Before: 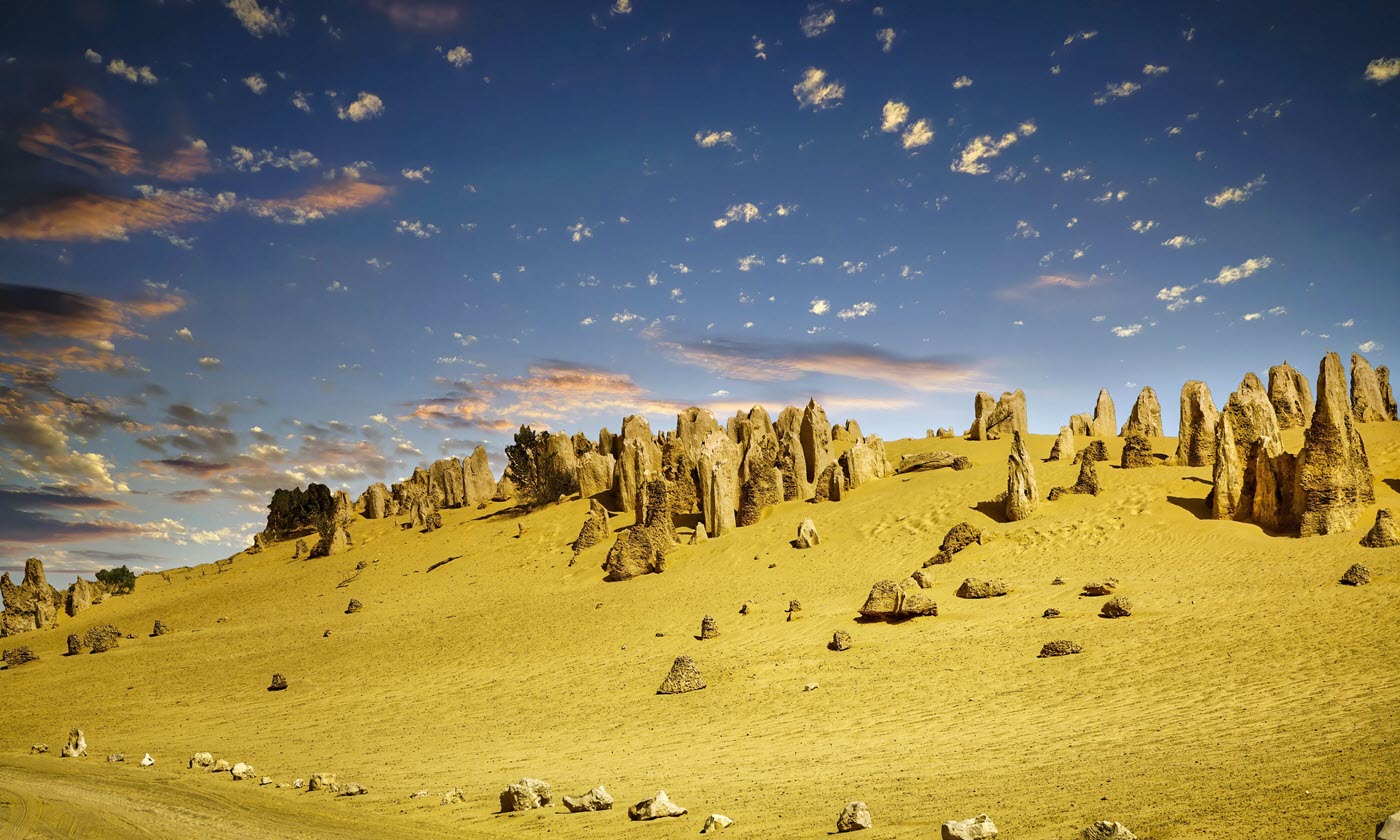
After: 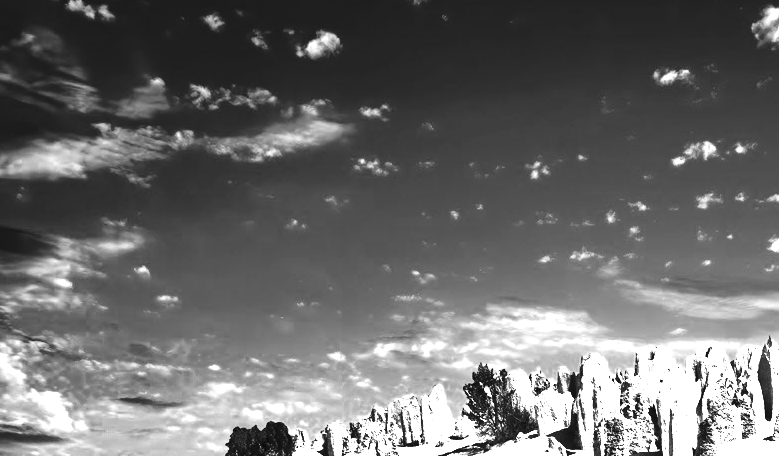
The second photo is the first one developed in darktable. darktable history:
color zones: curves: ch0 [(0, 0.554) (0.146, 0.662) (0.293, 0.86) (0.503, 0.774) (0.637, 0.106) (0.74, 0.072) (0.866, 0.488) (0.998, 0.569)]; ch1 [(0, 0) (0.143, 0) (0.286, 0) (0.429, 0) (0.571, 0) (0.714, 0) (0.857, 0)]
crop and rotate: left 3.065%, top 7.395%, right 41.259%, bottom 38.212%
tone curve: curves: ch0 [(0, 0) (0.003, 0.049) (0.011, 0.052) (0.025, 0.057) (0.044, 0.069) (0.069, 0.076) (0.1, 0.09) (0.136, 0.111) (0.177, 0.15) (0.224, 0.197) (0.277, 0.267) (0.335, 0.366) (0.399, 0.477) (0.468, 0.561) (0.543, 0.651) (0.623, 0.733) (0.709, 0.804) (0.801, 0.869) (0.898, 0.924) (1, 1)], preserve colors none
